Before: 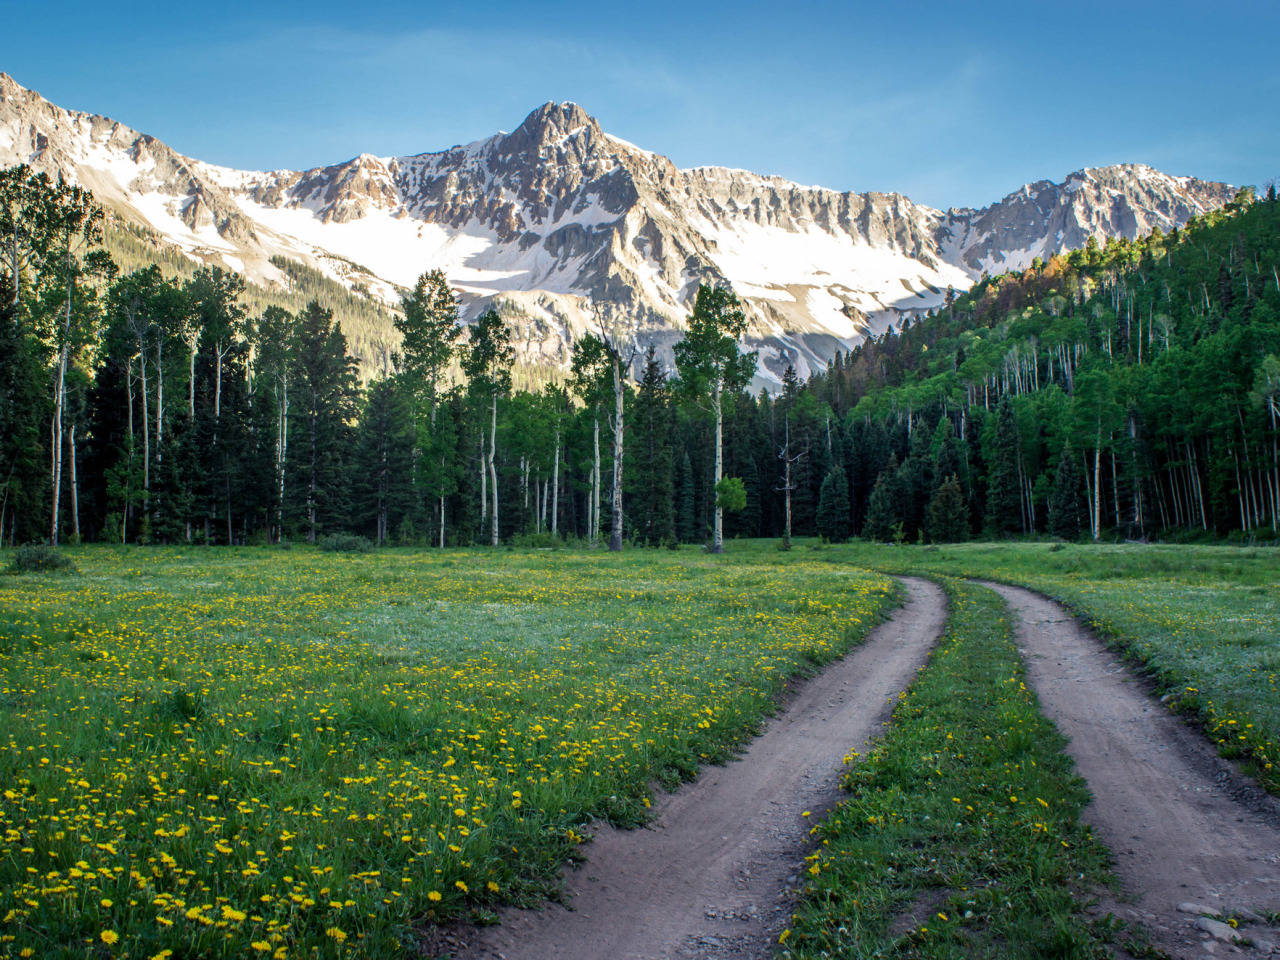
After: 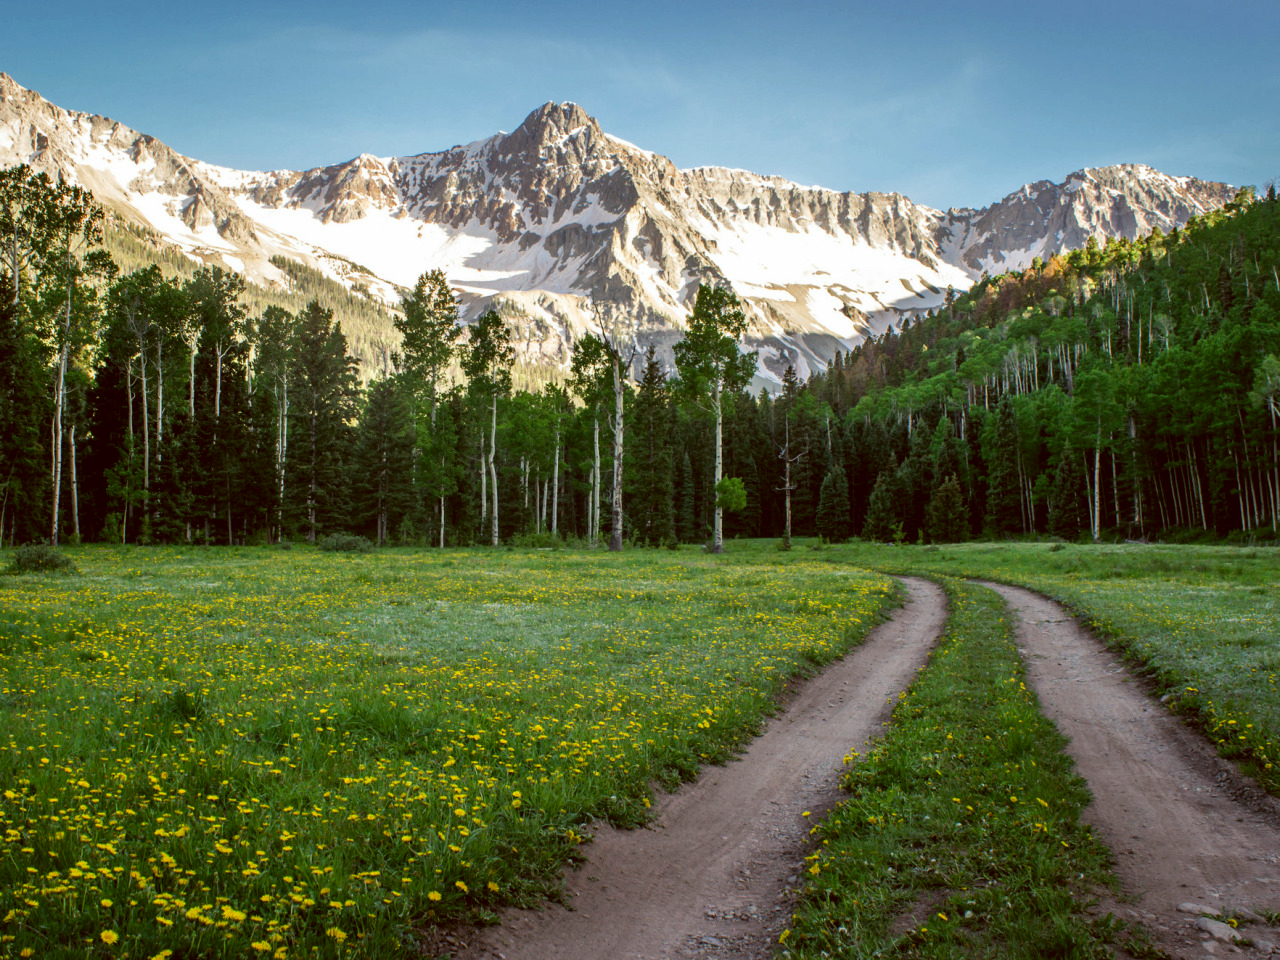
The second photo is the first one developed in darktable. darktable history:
color correction: highlights a* -0.622, highlights b* 0.183, shadows a* 5.25, shadows b* 20.16
